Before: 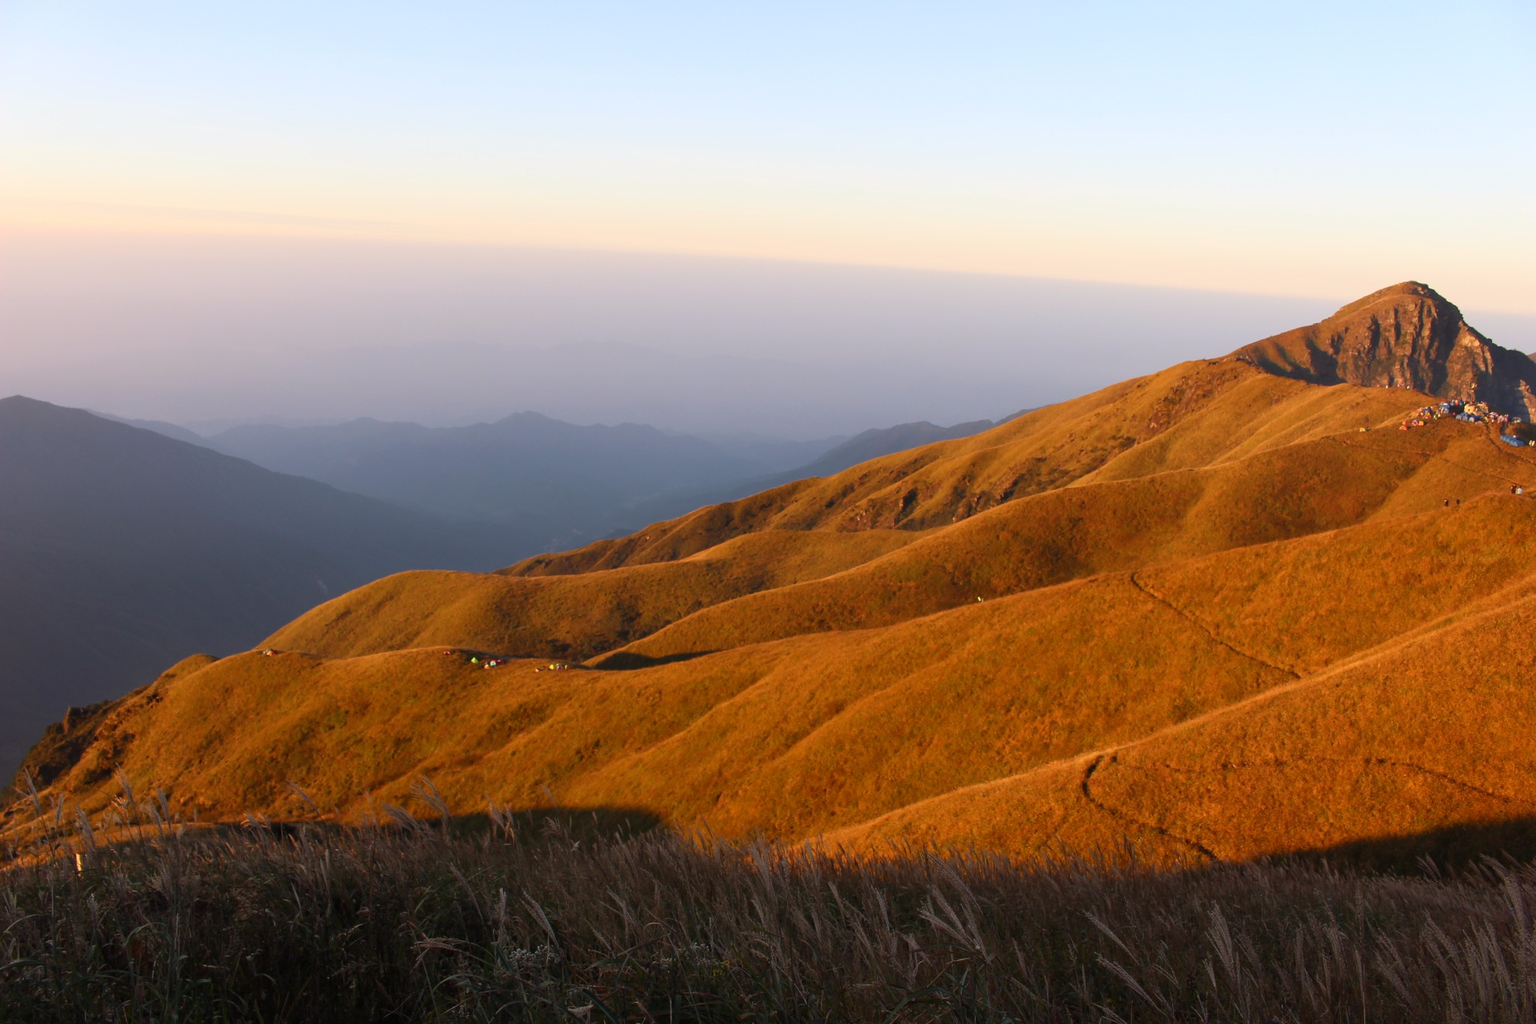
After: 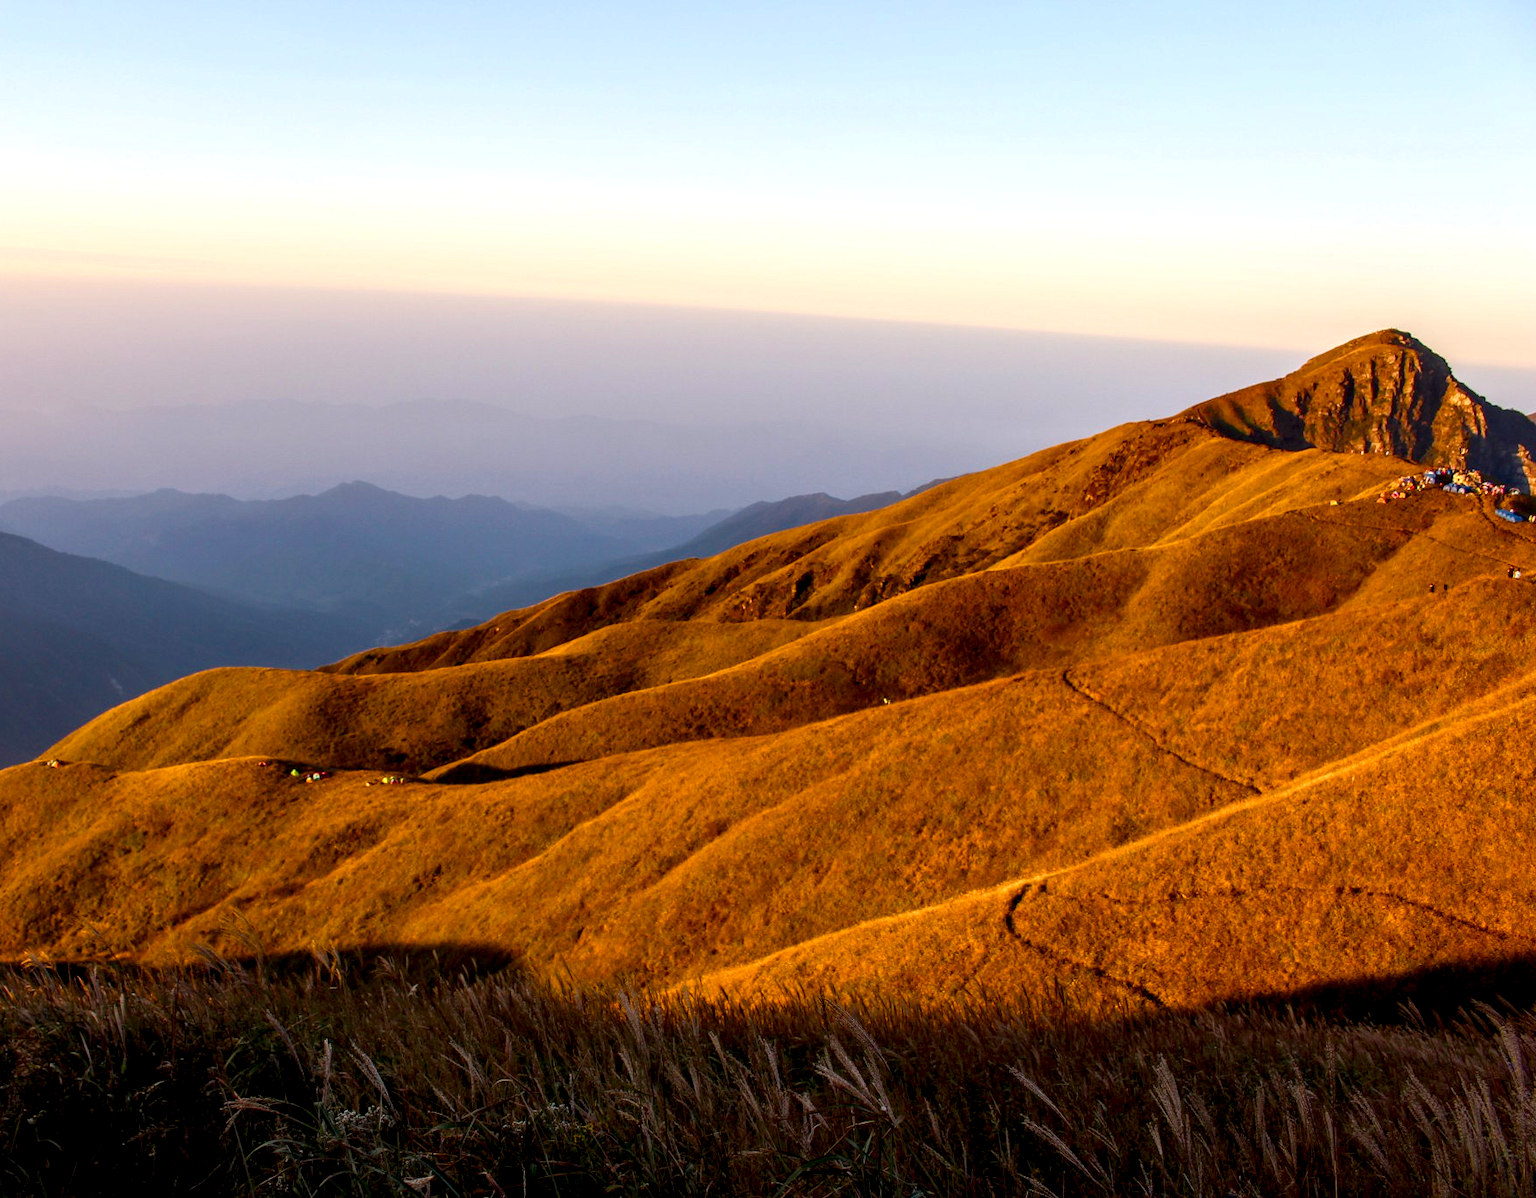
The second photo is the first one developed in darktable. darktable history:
local contrast: highlights 17%, detail 185%
color balance rgb: linear chroma grading › global chroma 14.901%, perceptual saturation grading › global saturation 20%, perceptual saturation grading › highlights -25.211%, perceptual saturation grading › shadows 49.856%, global vibrance 20%
crop and rotate: left 14.51%
